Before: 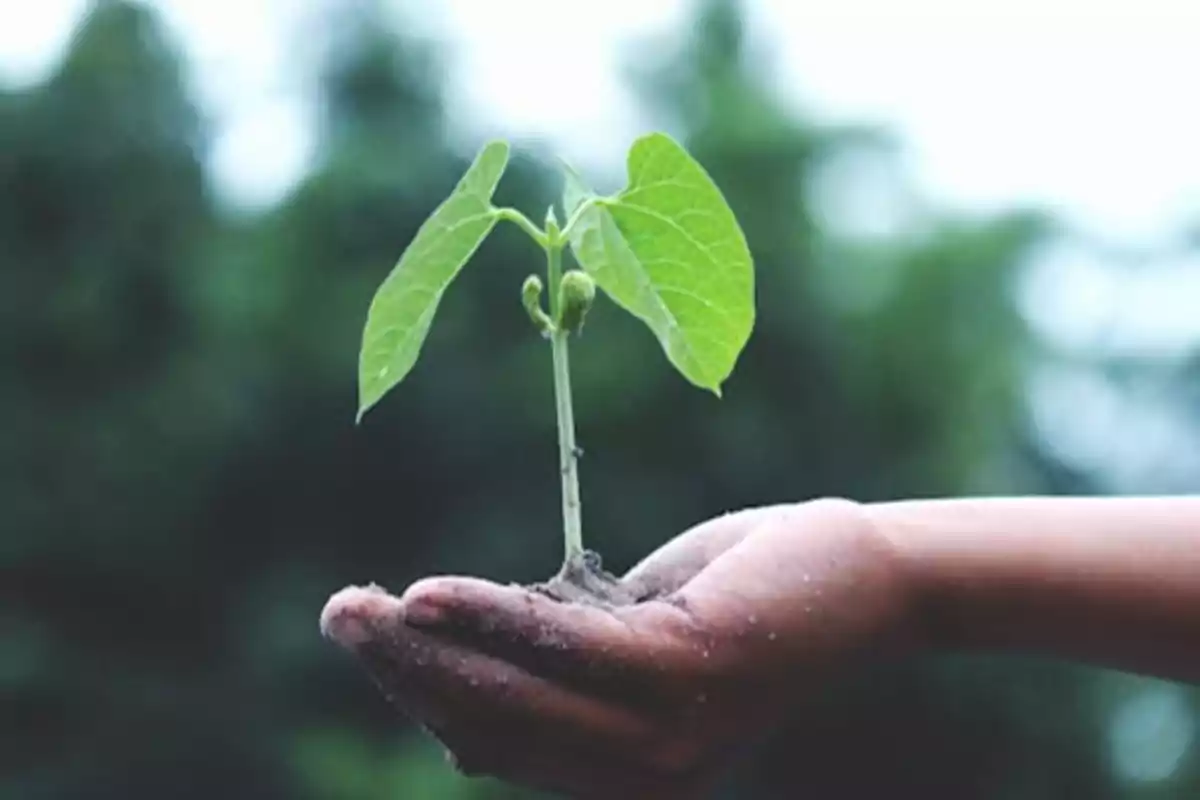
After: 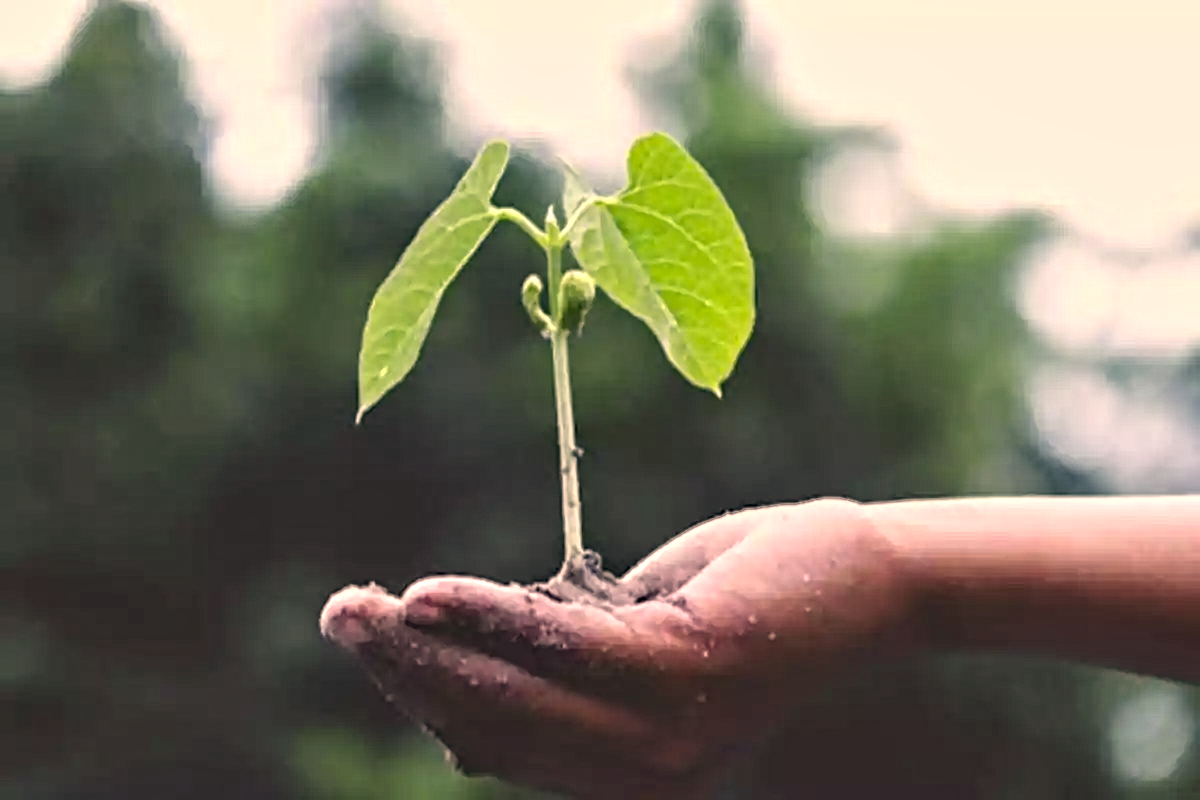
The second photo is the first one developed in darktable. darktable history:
contrast equalizer: y [[0.5, 0.542, 0.583, 0.625, 0.667, 0.708], [0.5 ×6], [0.5 ×6], [0 ×6], [0 ×6]]
color correction: highlights a* 17.81, highlights b* 19.07
